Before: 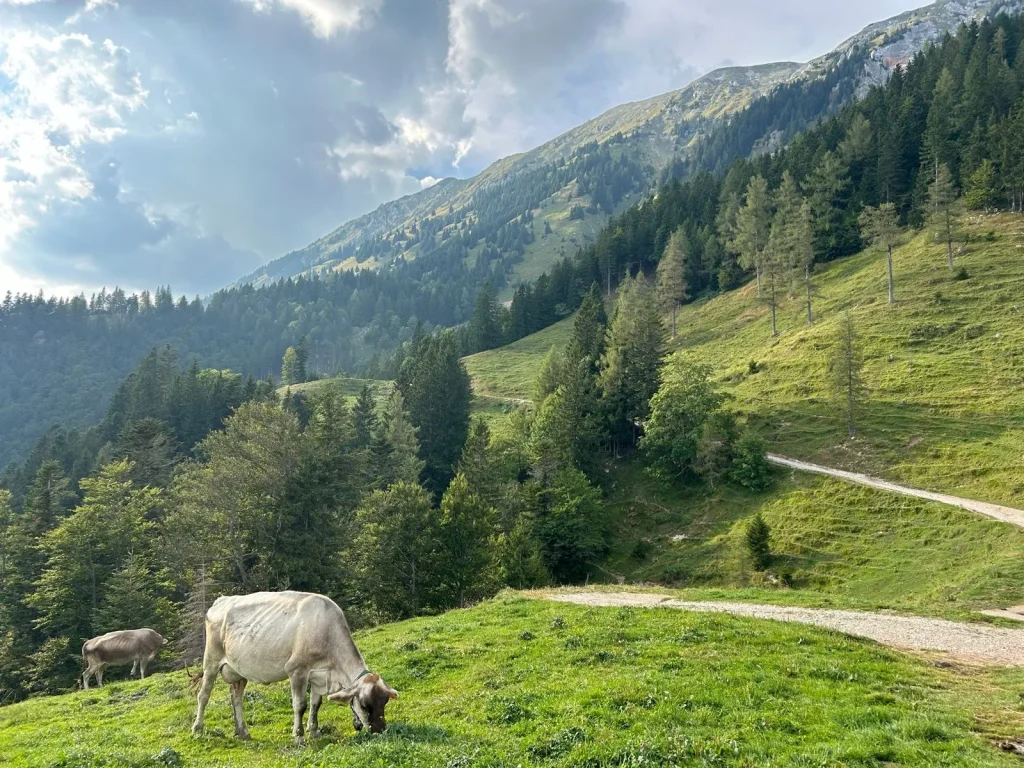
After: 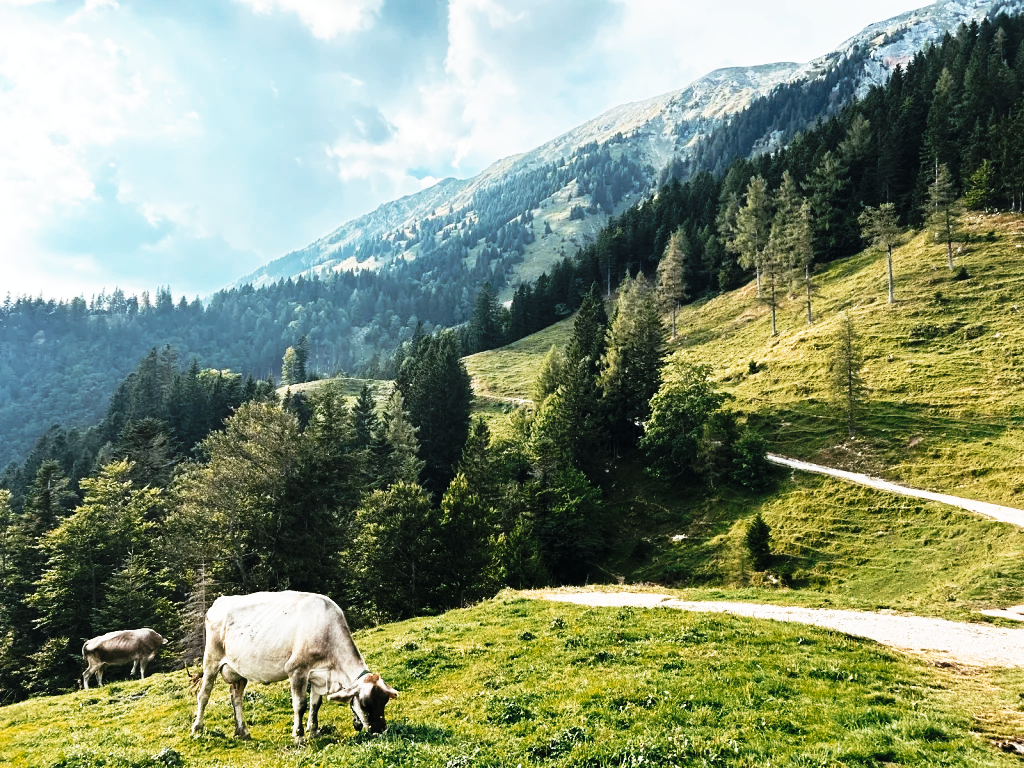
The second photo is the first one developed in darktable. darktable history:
tone curve: curves: ch0 [(0, 0) (0.003, 0.005) (0.011, 0.008) (0.025, 0.013) (0.044, 0.017) (0.069, 0.022) (0.1, 0.029) (0.136, 0.038) (0.177, 0.053) (0.224, 0.081) (0.277, 0.128) (0.335, 0.214) (0.399, 0.343) (0.468, 0.478) (0.543, 0.641) (0.623, 0.798) (0.709, 0.911) (0.801, 0.971) (0.898, 0.99) (1, 1)], preserve colors none
color look up table: target L [98.72, 84.62, 65.23, 78.75, 53.81, 69.77, 62.44, 45.18, 63.46, 43.43, 42.1, 30.7, 25.41, 3.5, 200.02, 73.68, 66.37, 53.25, 45.67, 47.93, 41.11, 45.41, 34.67, 29.05, 16.07, 85.19, 70.69, 68.59, 49.55, 54.84, 49.67, 50.99, 51.7, 44.21, 40.81, 39.97, 37.81, 32.81, 33.11, 33.44, 7.82, 18.22, 70, 53.28, 65.04, 52.02, 49.8, 43.79, 29.67], target a [0.163, -1.028, 2.335, -15.92, -15.08, -1.296, -19.44, -22.27, -4.96, -17.97, -13.55, -10.49, -20.34, -4.606, 0, 10.27, 7.437, 15.85, 33.28, 6.491, 28.87, 10.43, 20.07, 18.62, -0.422, 3.883, 17.06, -6.63, 34.93, 26.04, 31.53, 20.48, 1.731, 37.27, 25.21, -4.109, 15.06, 26.68, -0.273, -0.62, 13.5, -2.553, -20.45, -14.2, -10.63, -13.1, -13.09, -8.923, -5.804], target b [7.252, 20.26, 41.4, -10.54, -9.426, 39.49, 9.241, 17.76, 21.7, 6.616, -2.076, 15.7, 10.02, -1.29, 0, 6.81, 33.78, 33.31, -1.824, 28.42, 31.02, 17.26, 34.9, 33.59, 6.924, -2.53, -14.93, -15.59, -24.06, -21.06, -15.57, -4.434, -11.99, -25.29, -30.7, -17.08, -24.19, -10.53, -16.66, -16.15, -10.87, -19.67, -17.39, -10.5, -4.844, -11.51, -10.79, -5.534, -9.574], num patches 49
